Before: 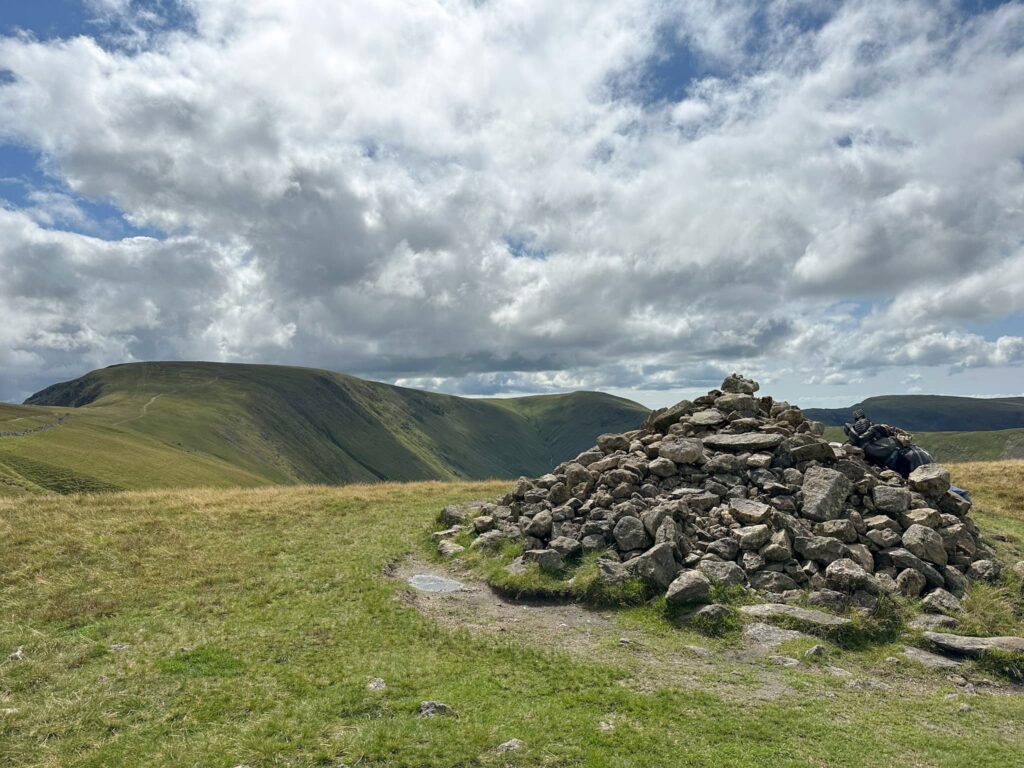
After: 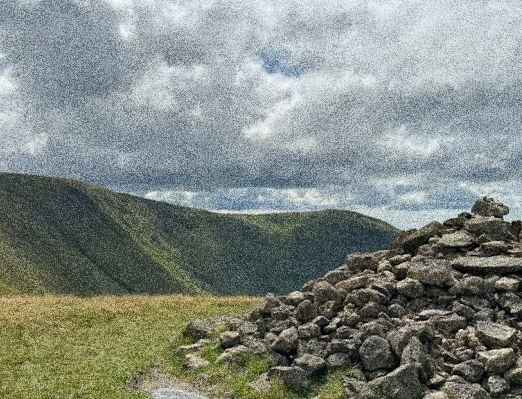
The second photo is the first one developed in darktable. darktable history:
crop: left 25%, top 25%, right 25%, bottom 25%
rotate and perspective: rotation 1.72°, automatic cropping off
grain: coarseness 30.02 ISO, strength 100%
